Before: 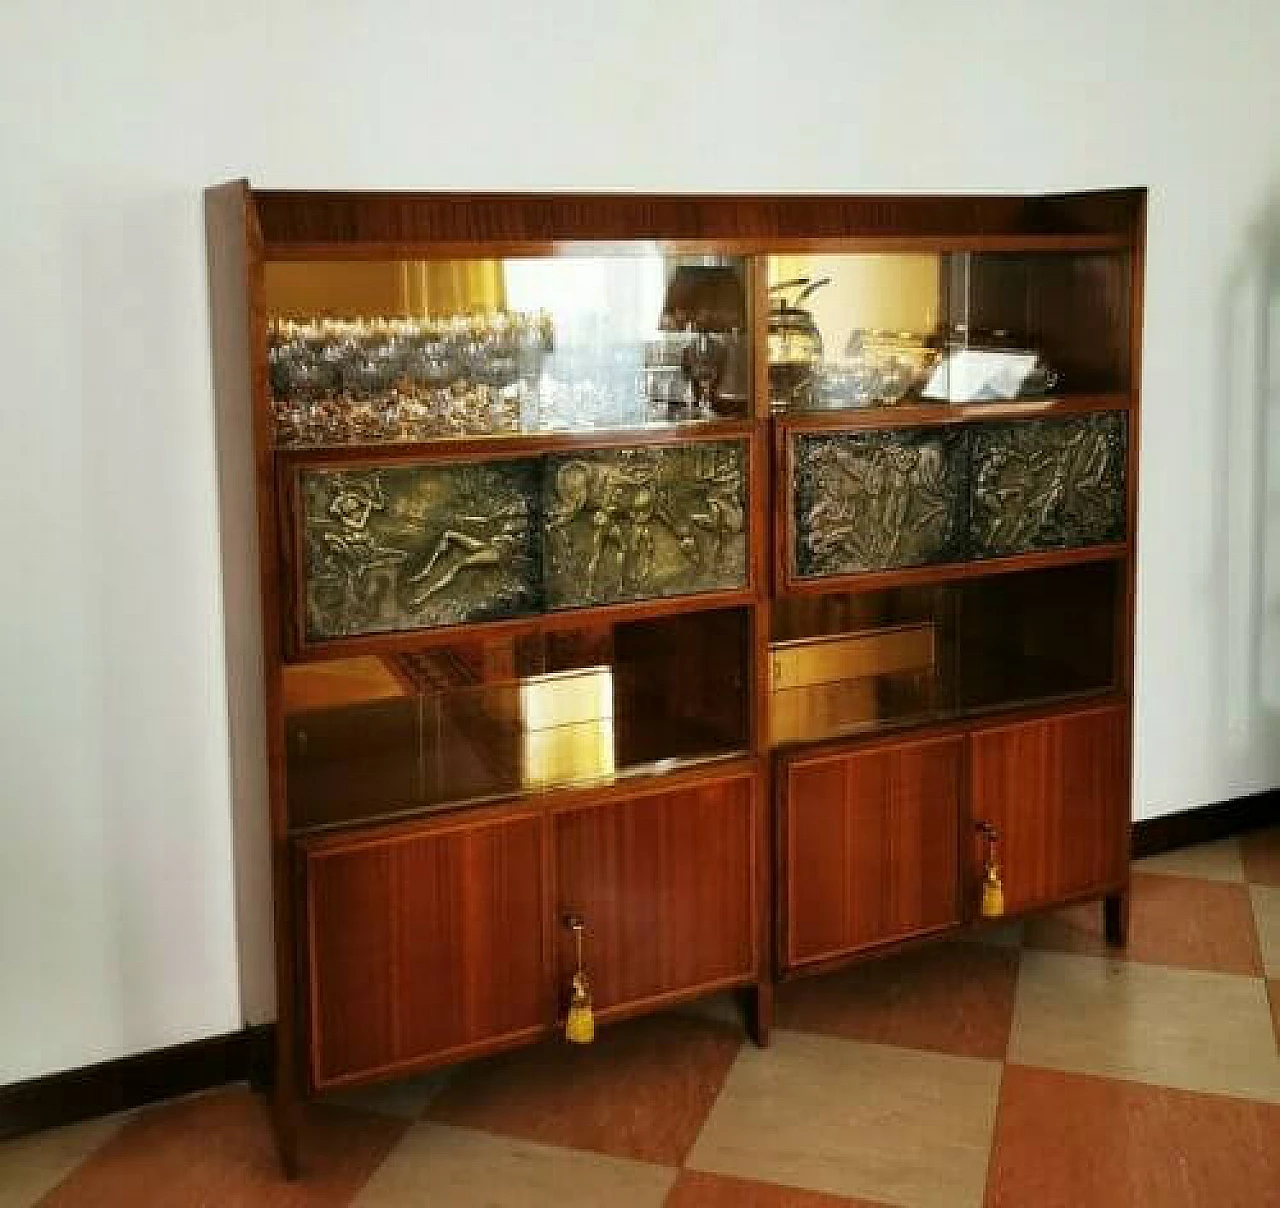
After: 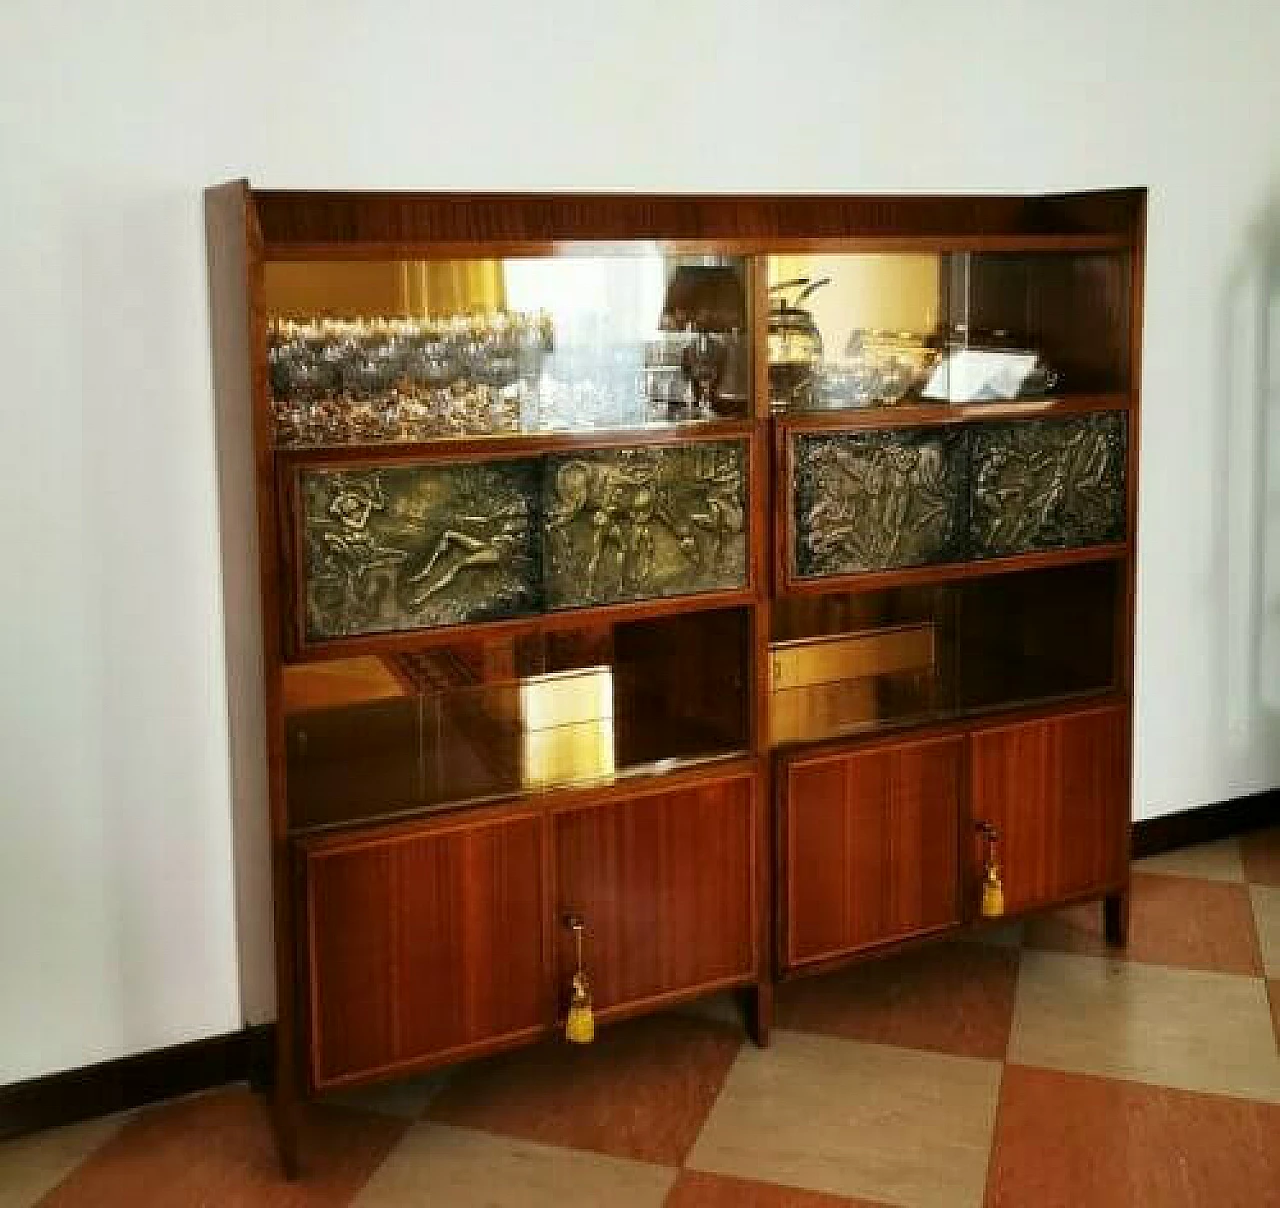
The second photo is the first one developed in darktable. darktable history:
contrast brightness saturation: contrast 0.083, saturation 0.017
